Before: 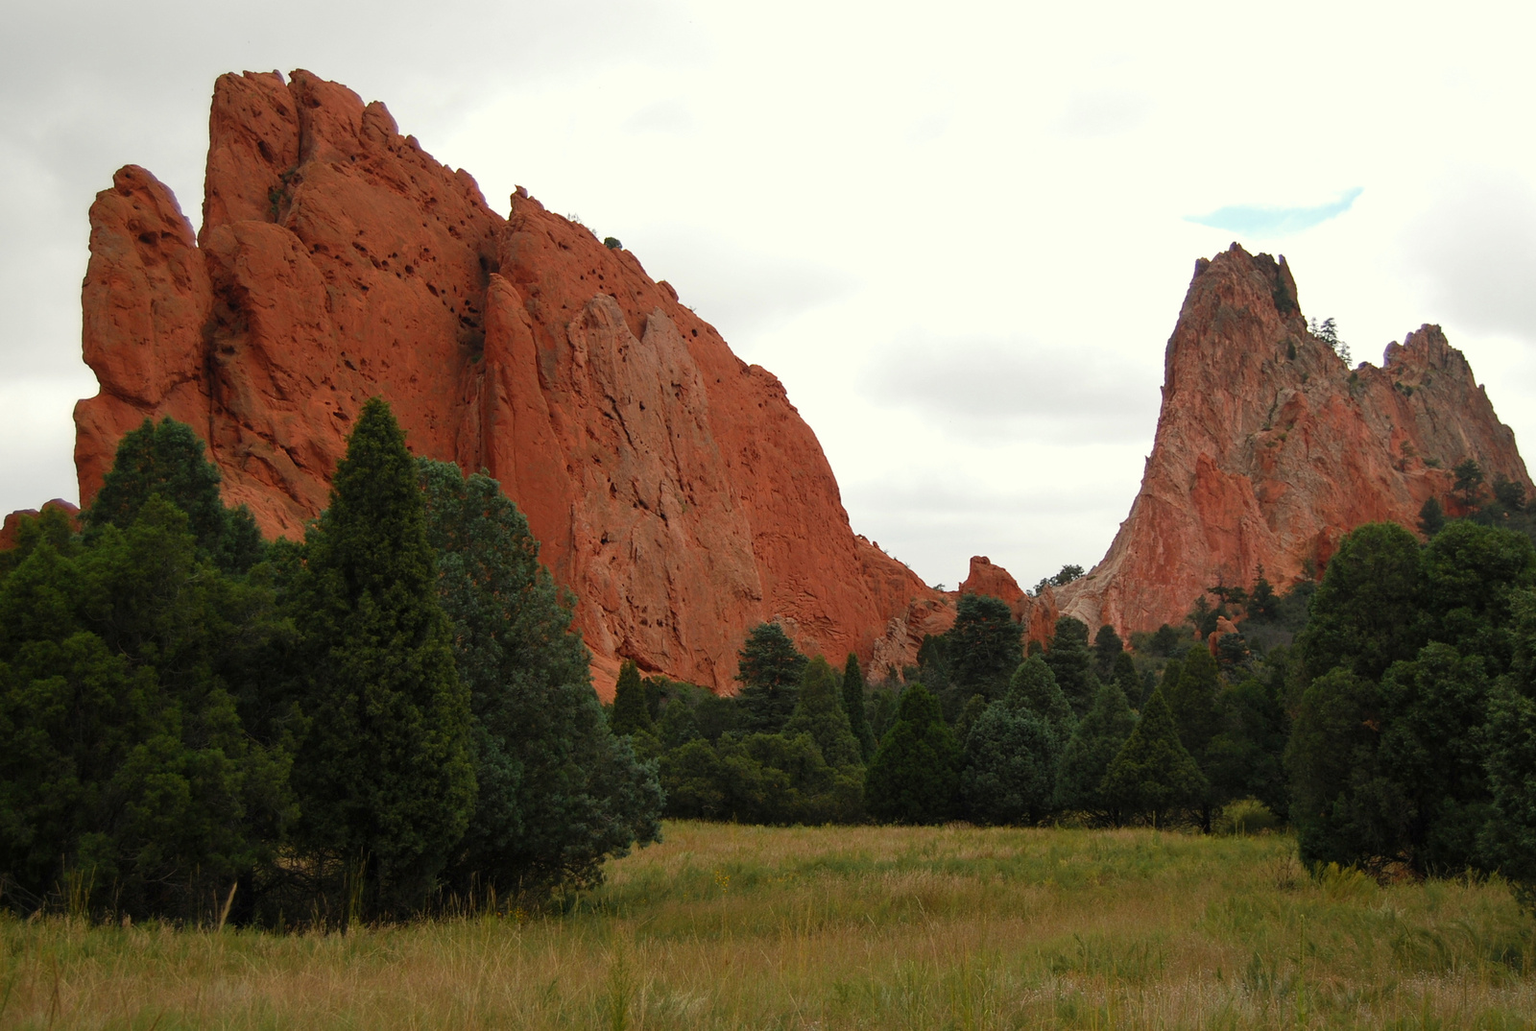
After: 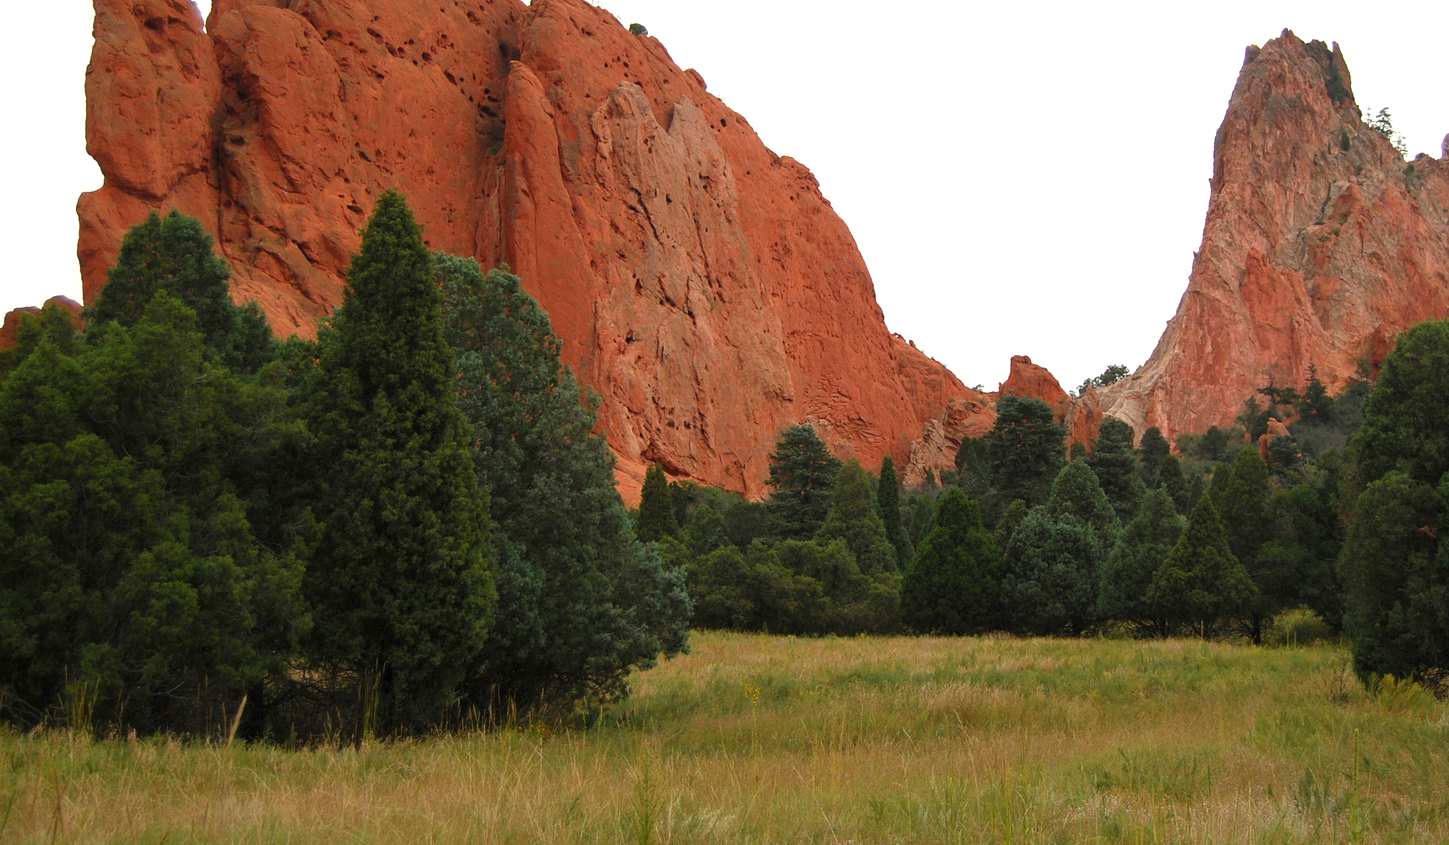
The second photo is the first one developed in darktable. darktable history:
exposure: exposure 0.669 EV, compensate highlight preservation false
crop: top 20.916%, right 9.437%, bottom 0.316%
